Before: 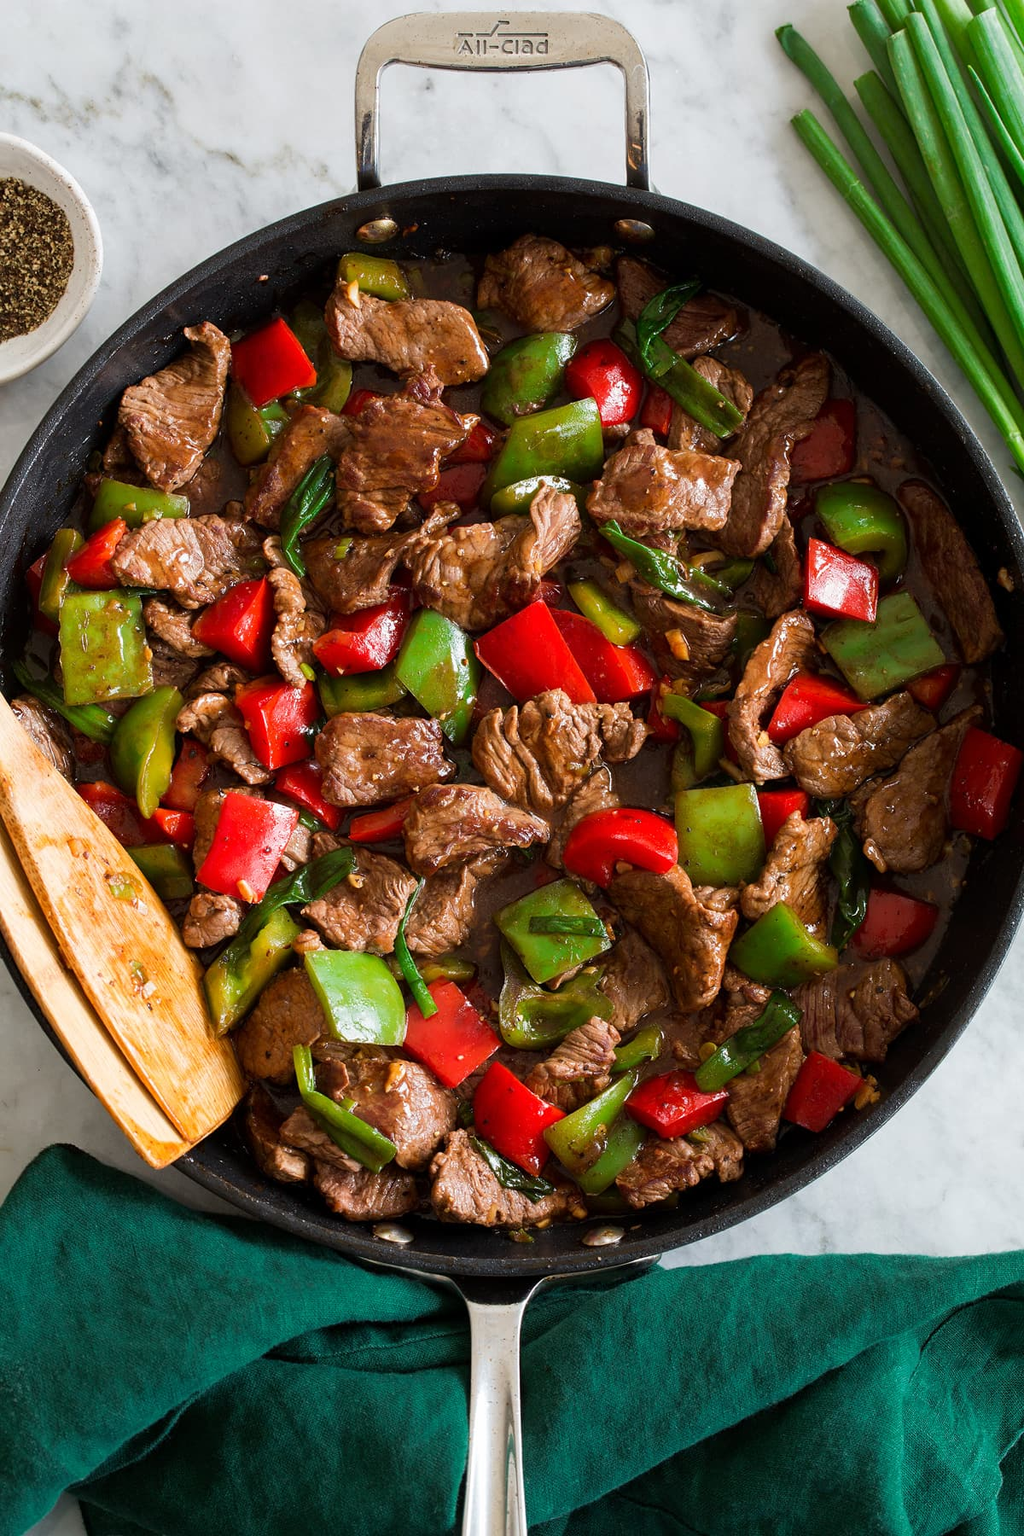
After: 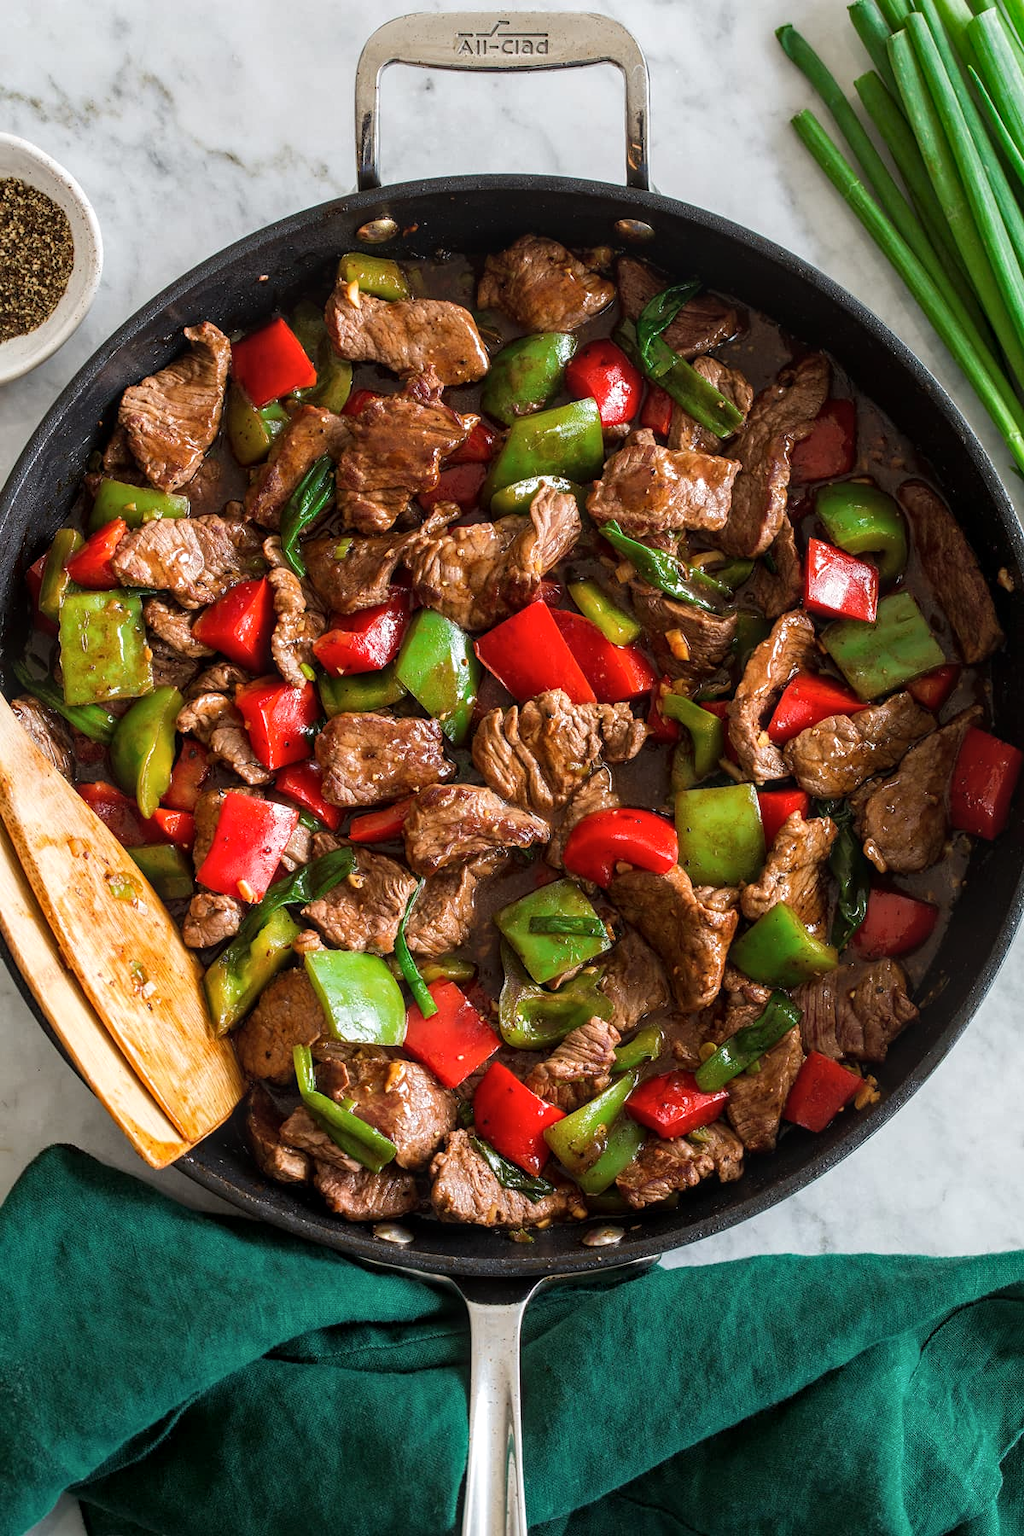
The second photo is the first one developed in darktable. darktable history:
local contrast: on, module defaults
exposure: black level correction -0.001, exposure 0.08 EV, compensate highlight preservation false
